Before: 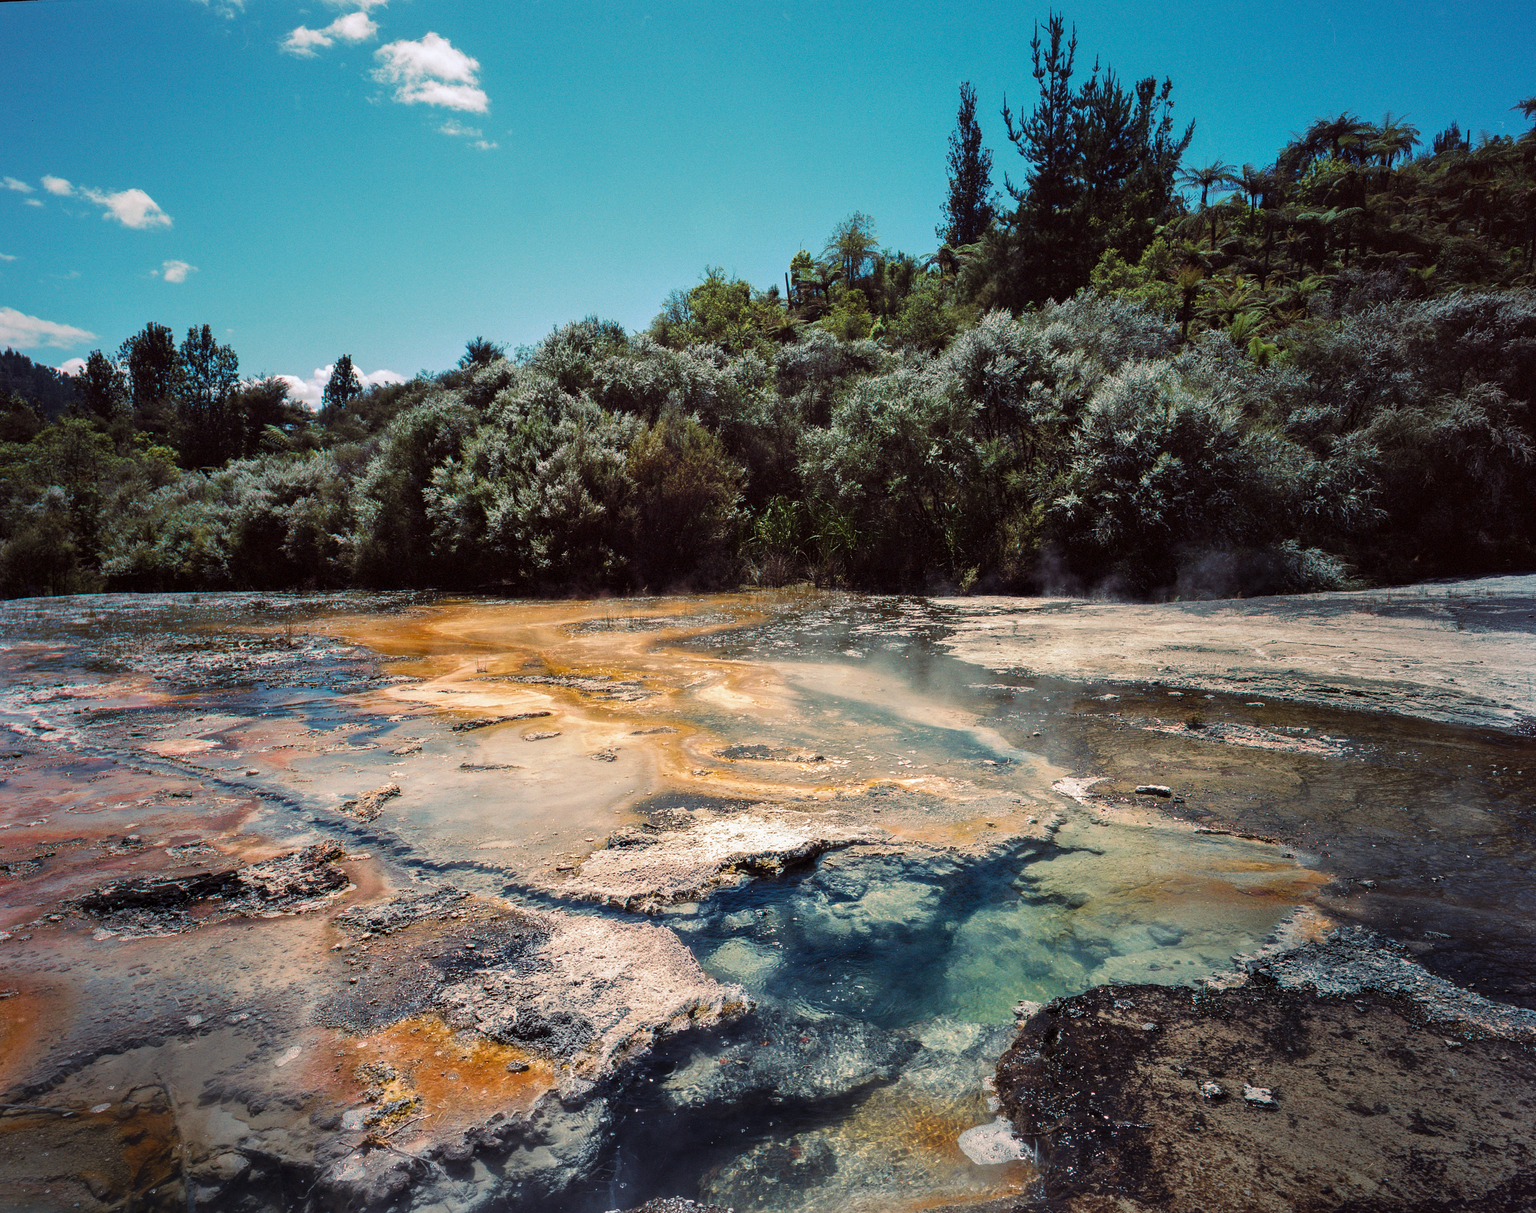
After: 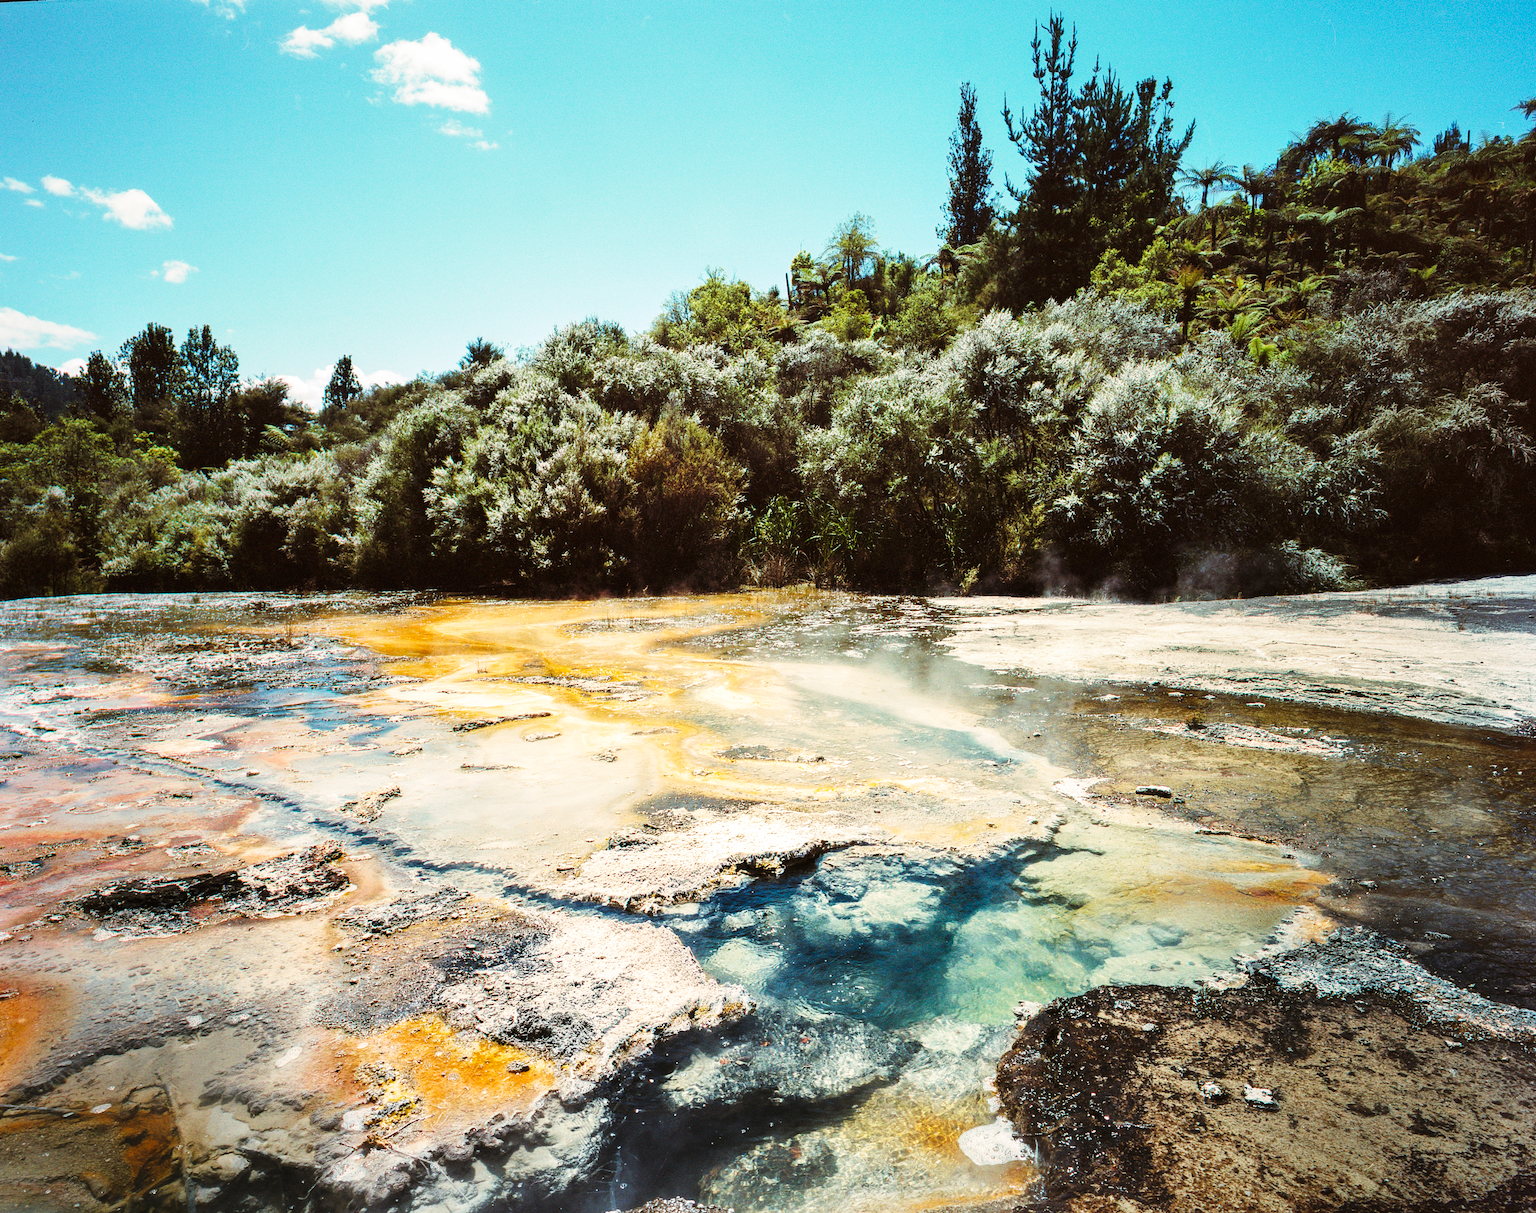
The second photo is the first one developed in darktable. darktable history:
base curve: curves: ch0 [(0, 0.003) (0.001, 0.002) (0.006, 0.004) (0.02, 0.022) (0.048, 0.086) (0.094, 0.234) (0.162, 0.431) (0.258, 0.629) (0.385, 0.8) (0.548, 0.918) (0.751, 0.988) (1, 1)], preserve colors none
color balance: mode lift, gamma, gain (sRGB), lift [1.04, 1, 1, 0.97], gamma [1.01, 1, 1, 0.97], gain [0.96, 1, 1, 0.97]
